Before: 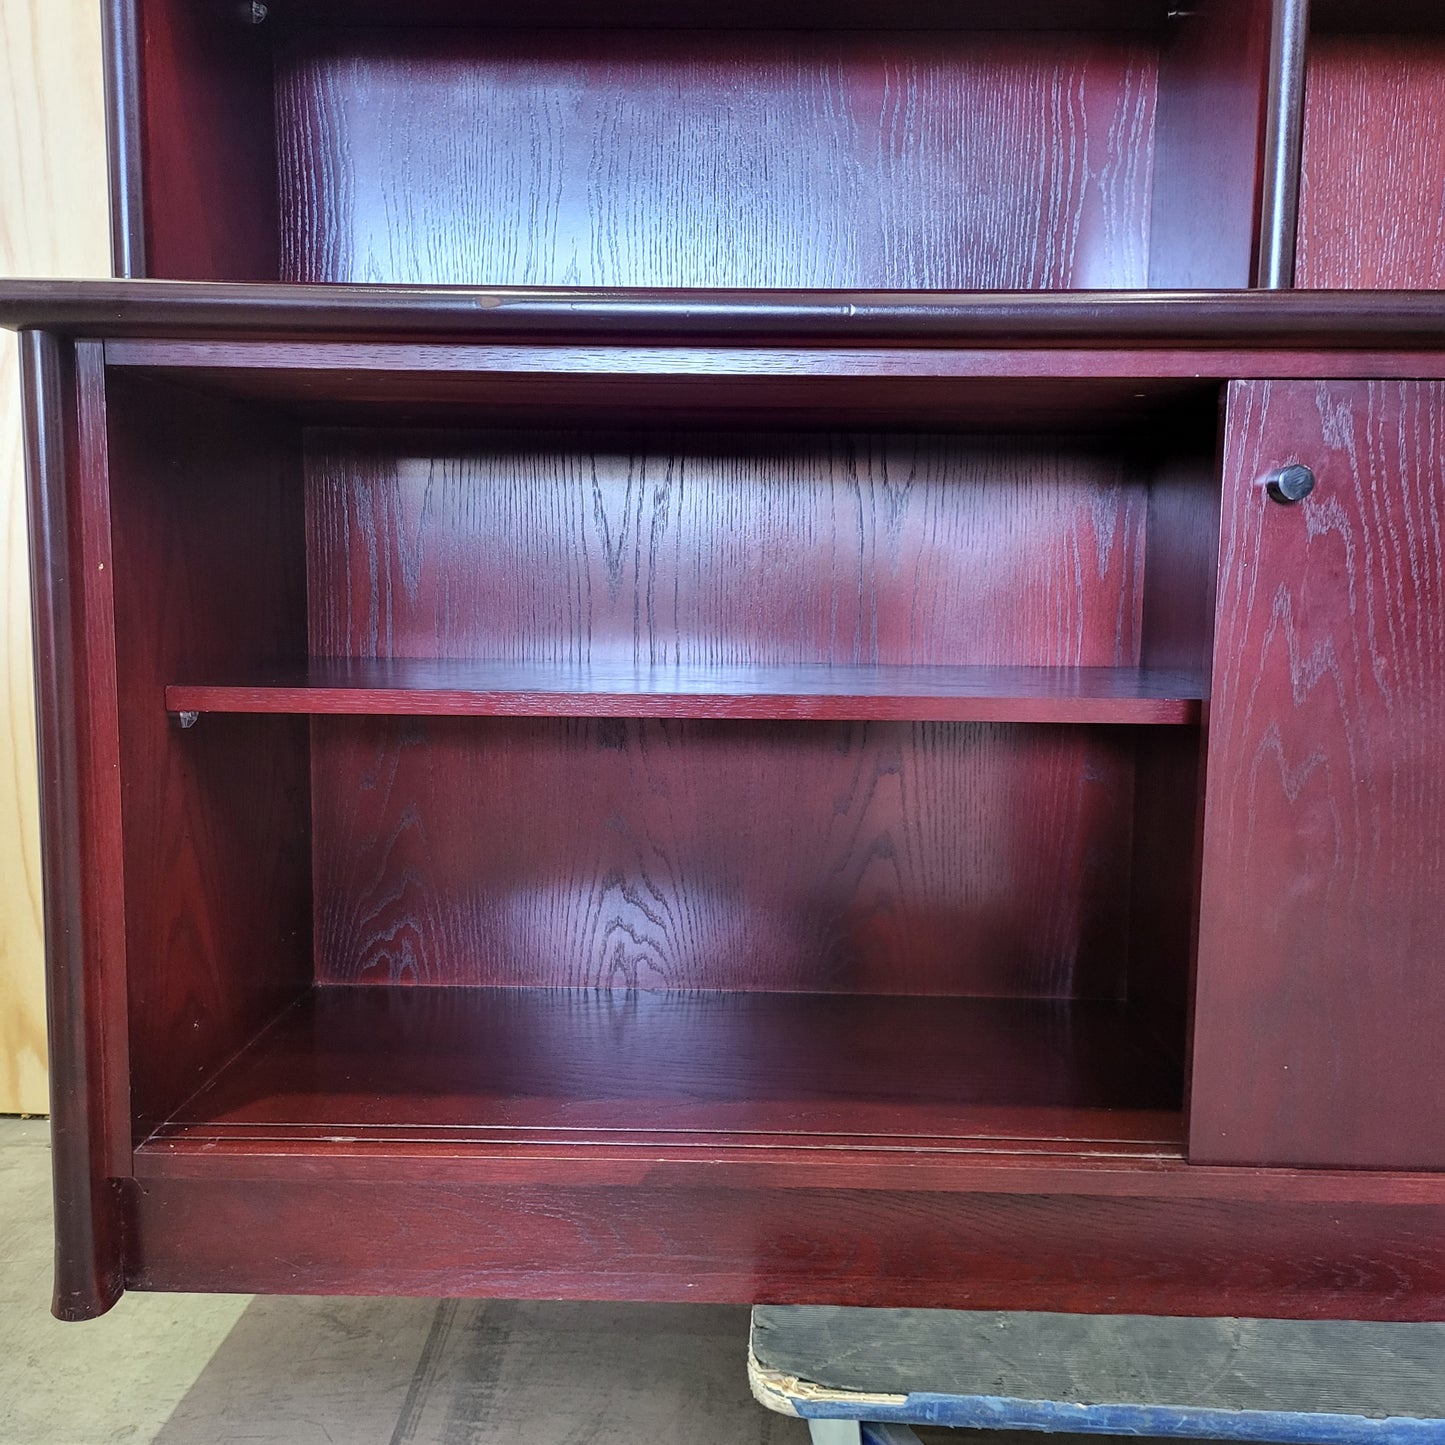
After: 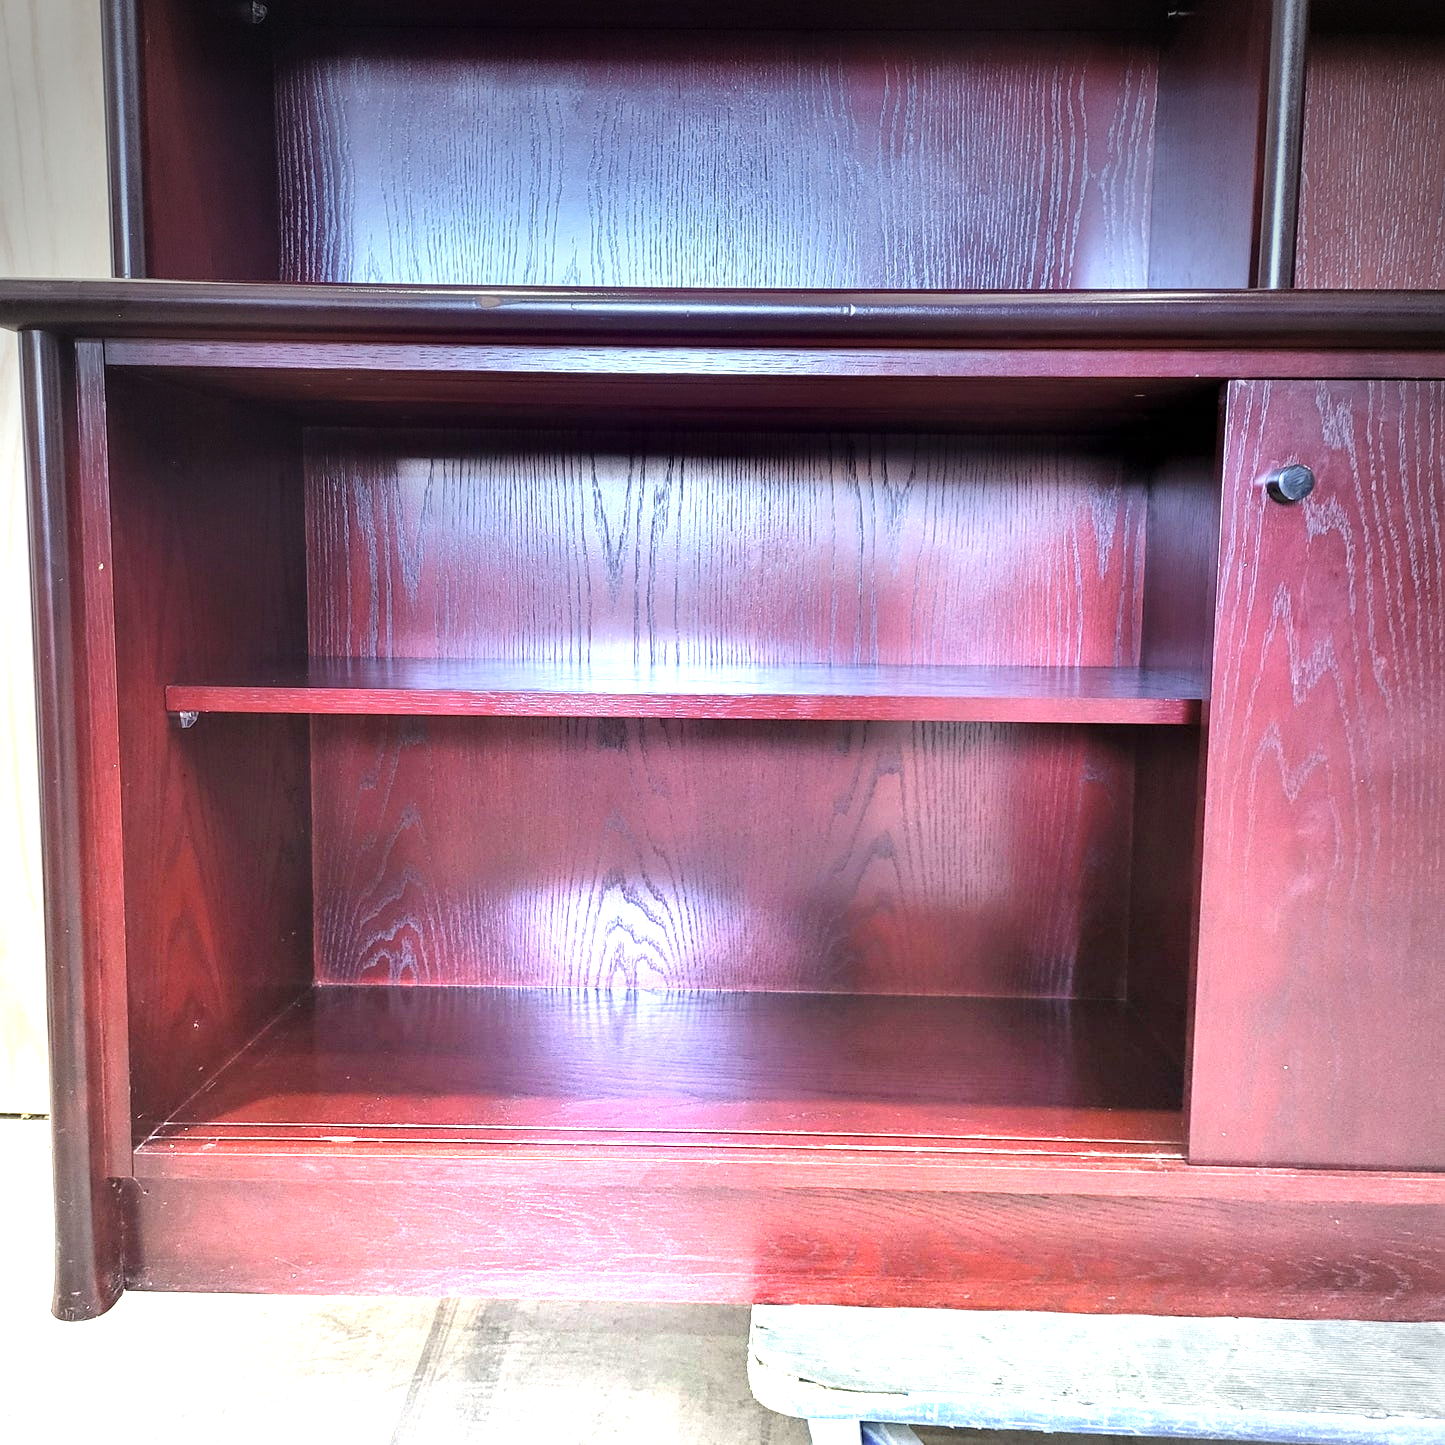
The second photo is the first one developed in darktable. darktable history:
vignetting: automatic ratio true
graduated density: density -3.9 EV
